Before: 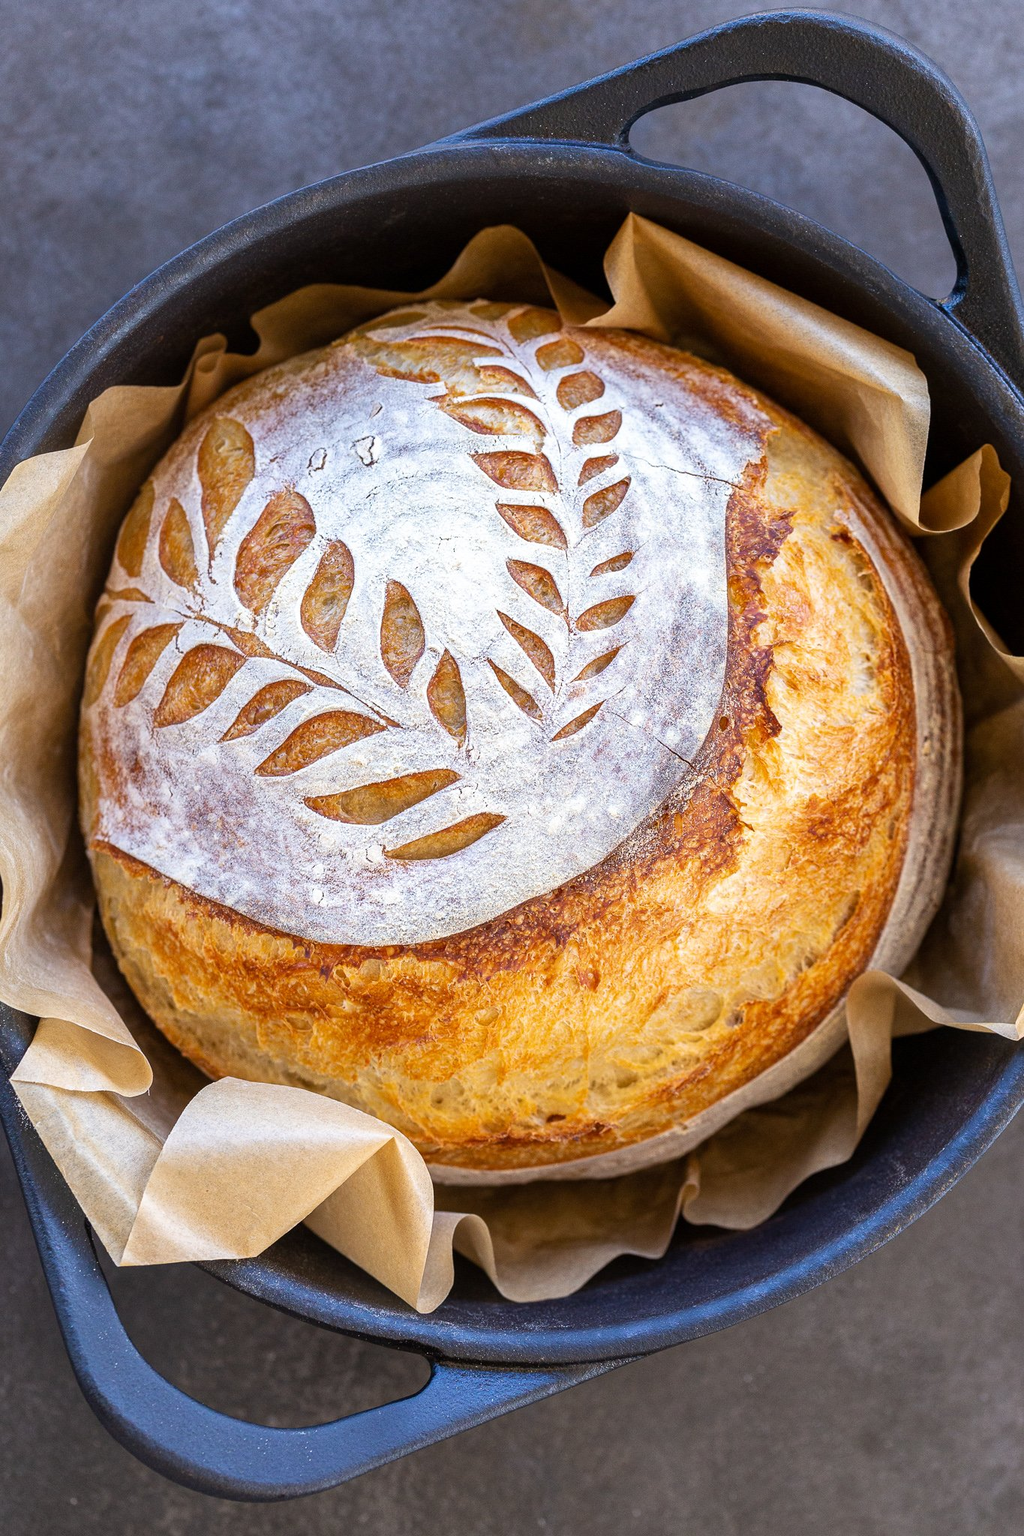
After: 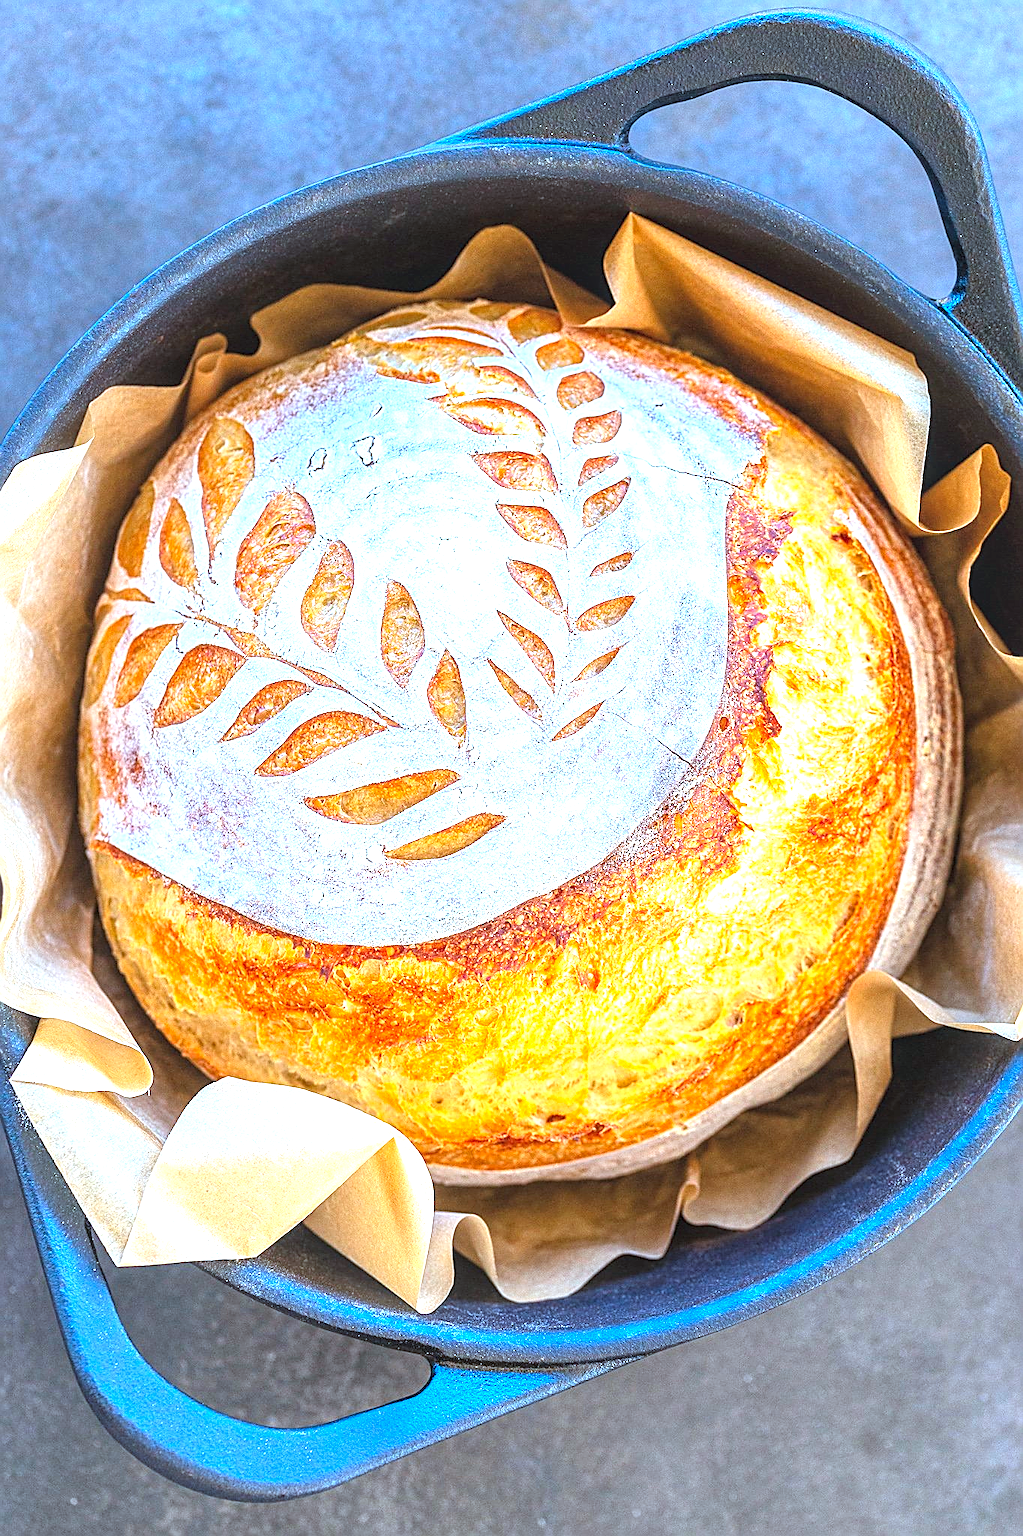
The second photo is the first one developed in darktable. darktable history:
color correction: highlights a* -10.63, highlights b* -19.03
exposure: black level correction -0.002, exposure 1.11 EV, compensate highlight preservation false
local contrast: on, module defaults
sharpen: amount 0.893
contrast brightness saturation: contrast 0.069, brightness 0.171, saturation 0.395
